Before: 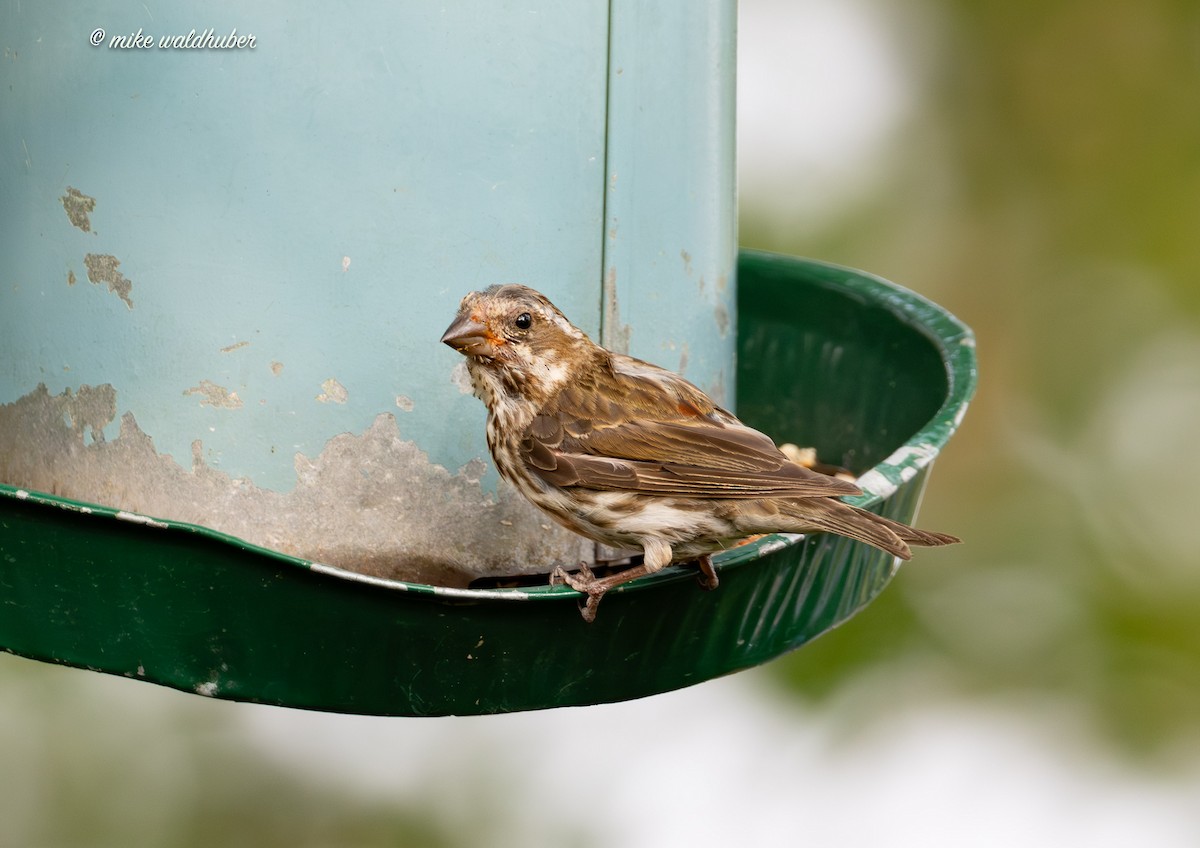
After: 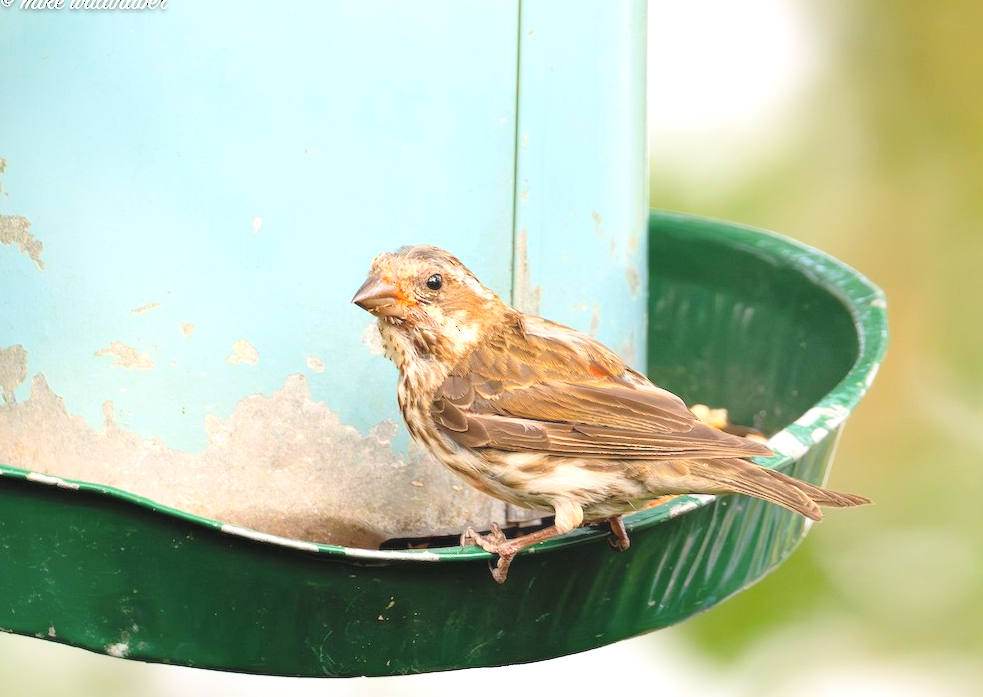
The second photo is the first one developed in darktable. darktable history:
exposure: exposure 0.672 EV, compensate highlight preservation false
contrast equalizer: y [[0.5, 0.488, 0.462, 0.461, 0.491, 0.5], [0.5 ×6], [0.5 ×6], [0 ×6], [0 ×6]]
crop and rotate: left 7.417%, top 4.633%, right 10.621%, bottom 13.09%
contrast brightness saturation: contrast 0.096, brightness 0.314, saturation 0.143
